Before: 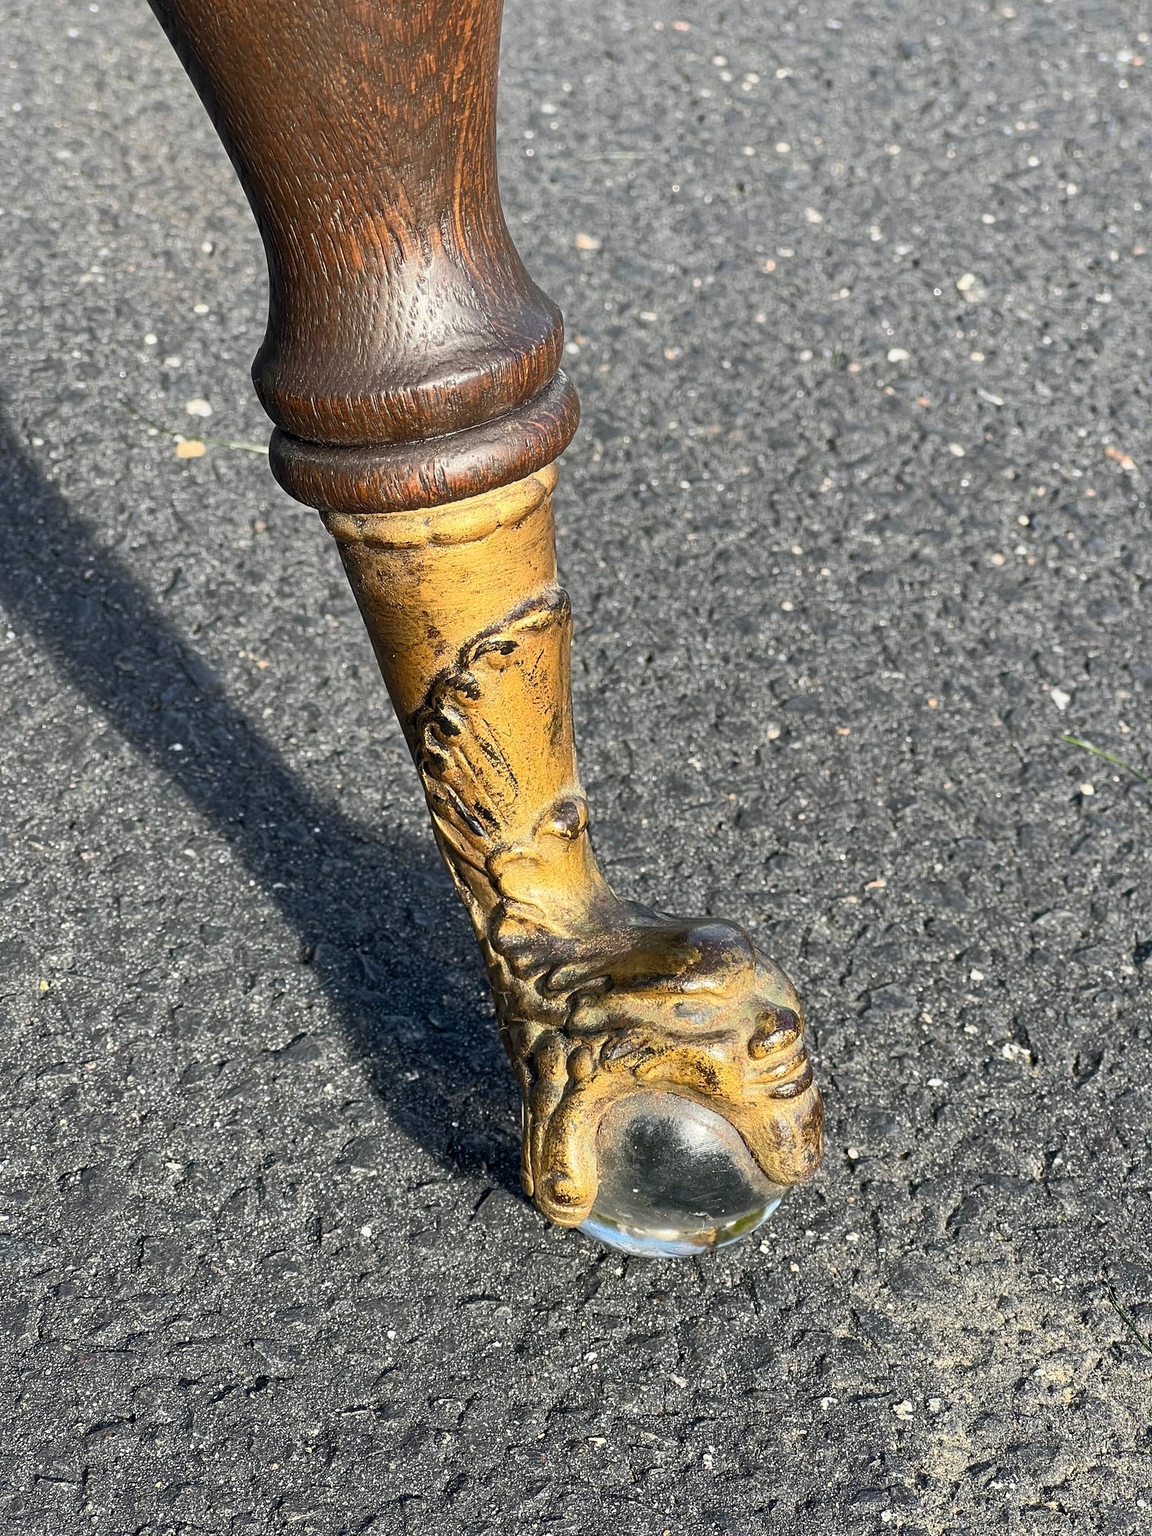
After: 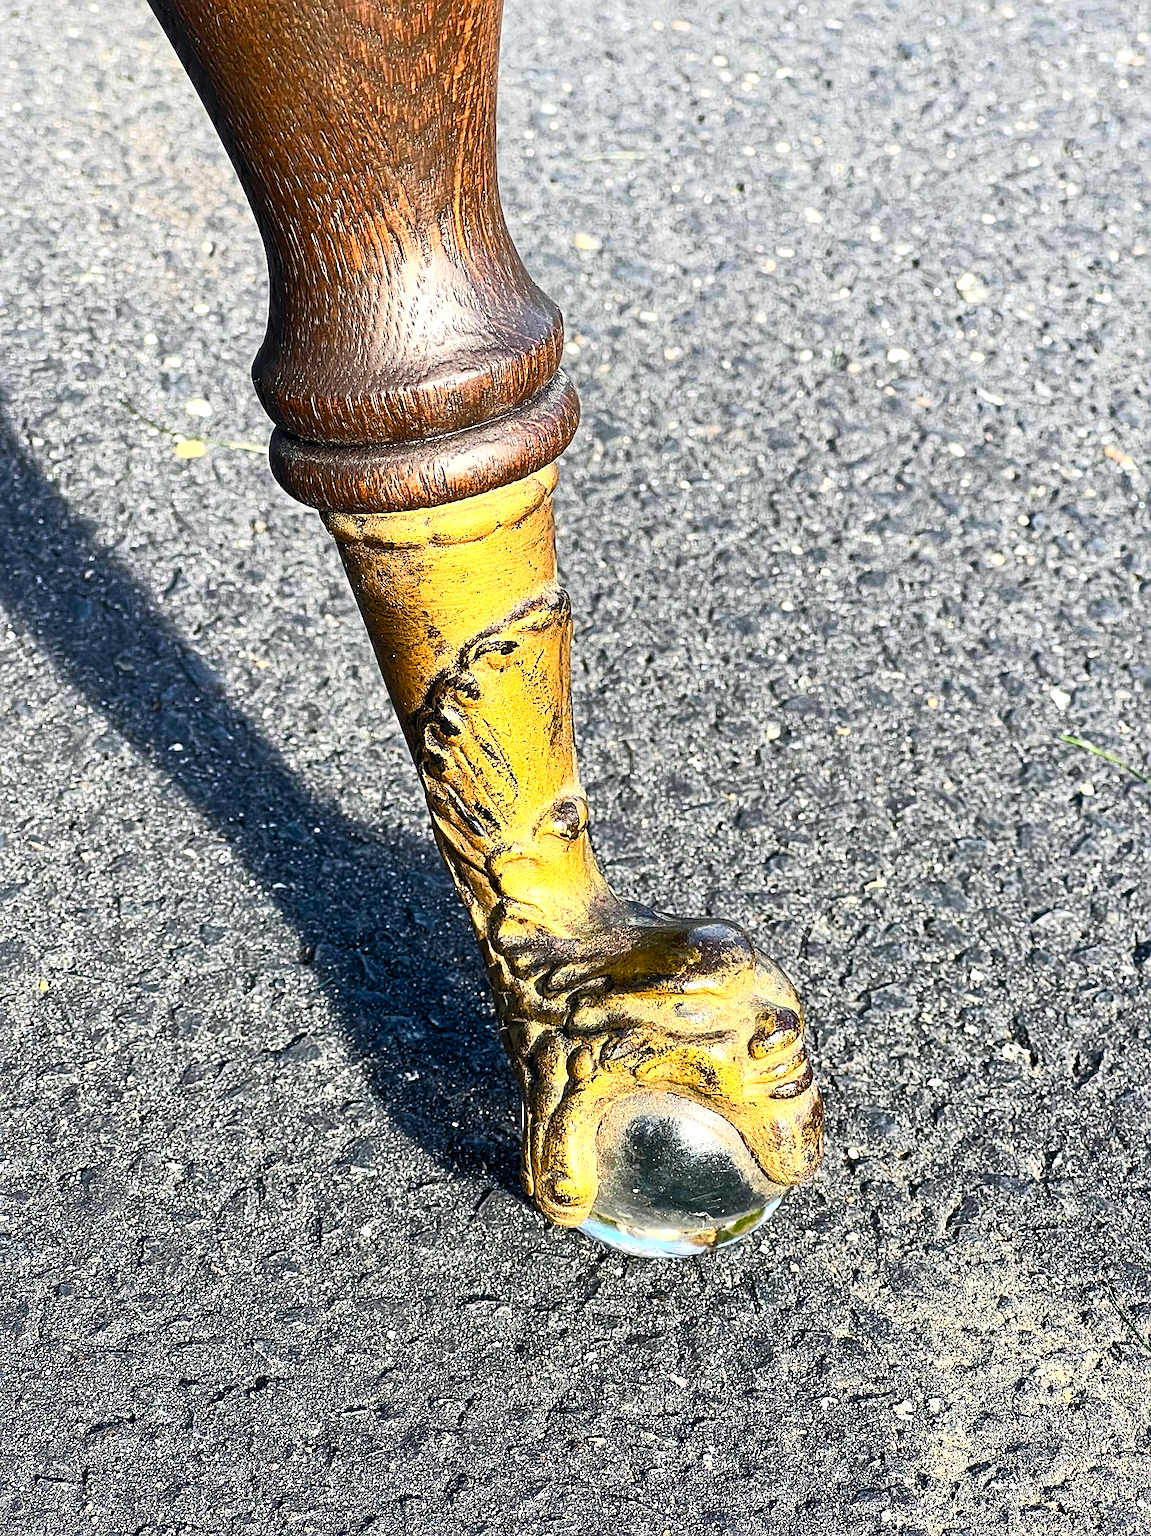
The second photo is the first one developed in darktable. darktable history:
sharpen: on, module defaults
contrast brightness saturation: contrast 0.199, brightness 0.162, saturation 0.223
color balance rgb: power › chroma 0.523%, power › hue 259.56°, perceptual saturation grading › global saturation 20%, perceptual saturation grading › highlights -25.619%, perceptual saturation grading › shadows 25.988%, global vibrance 20%
tone equalizer: -8 EV -0.744 EV, -7 EV -0.679 EV, -6 EV -0.617 EV, -5 EV -0.405 EV, -3 EV 0.376 EV, -2 EV 0.6 EV, -1 EV 0.677 EV, +0 EV 0.722 EV, edges refinement/feathering 500, mask exposure compensation -1.57 EV, preserve details no
